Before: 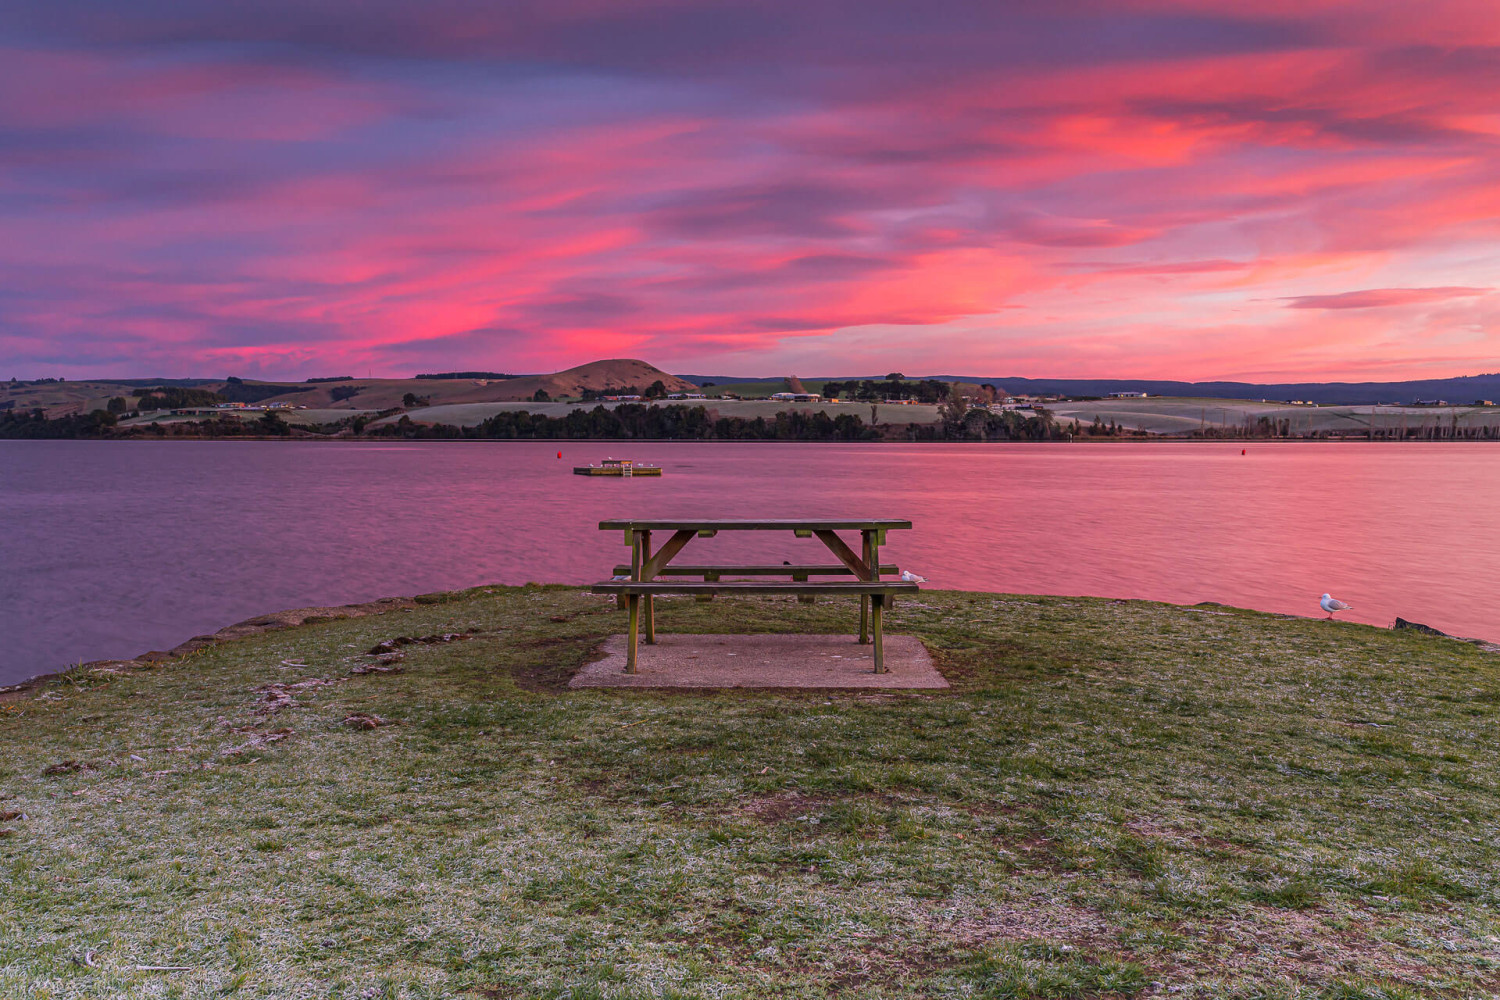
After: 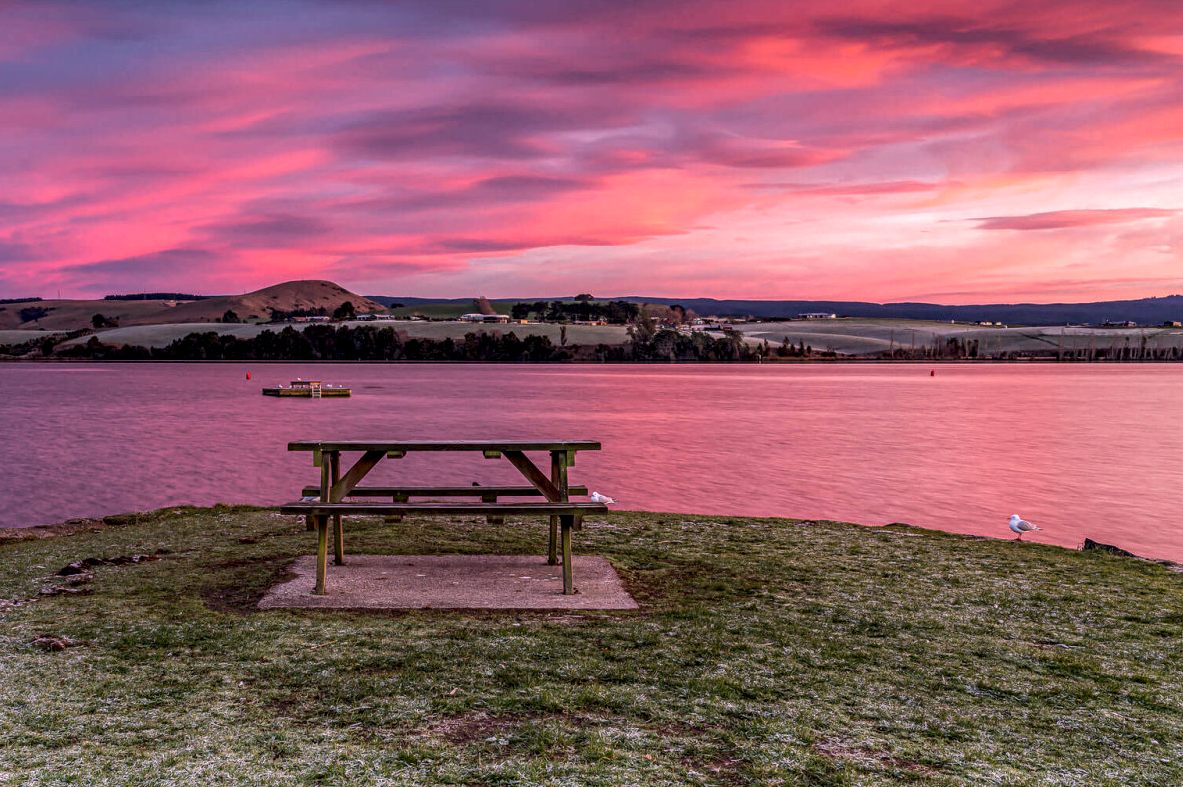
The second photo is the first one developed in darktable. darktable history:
crop and rotate: left 20.74%, top 7.912%, right 0.375%, bottom 13.378%
local contrast: detail 160%
